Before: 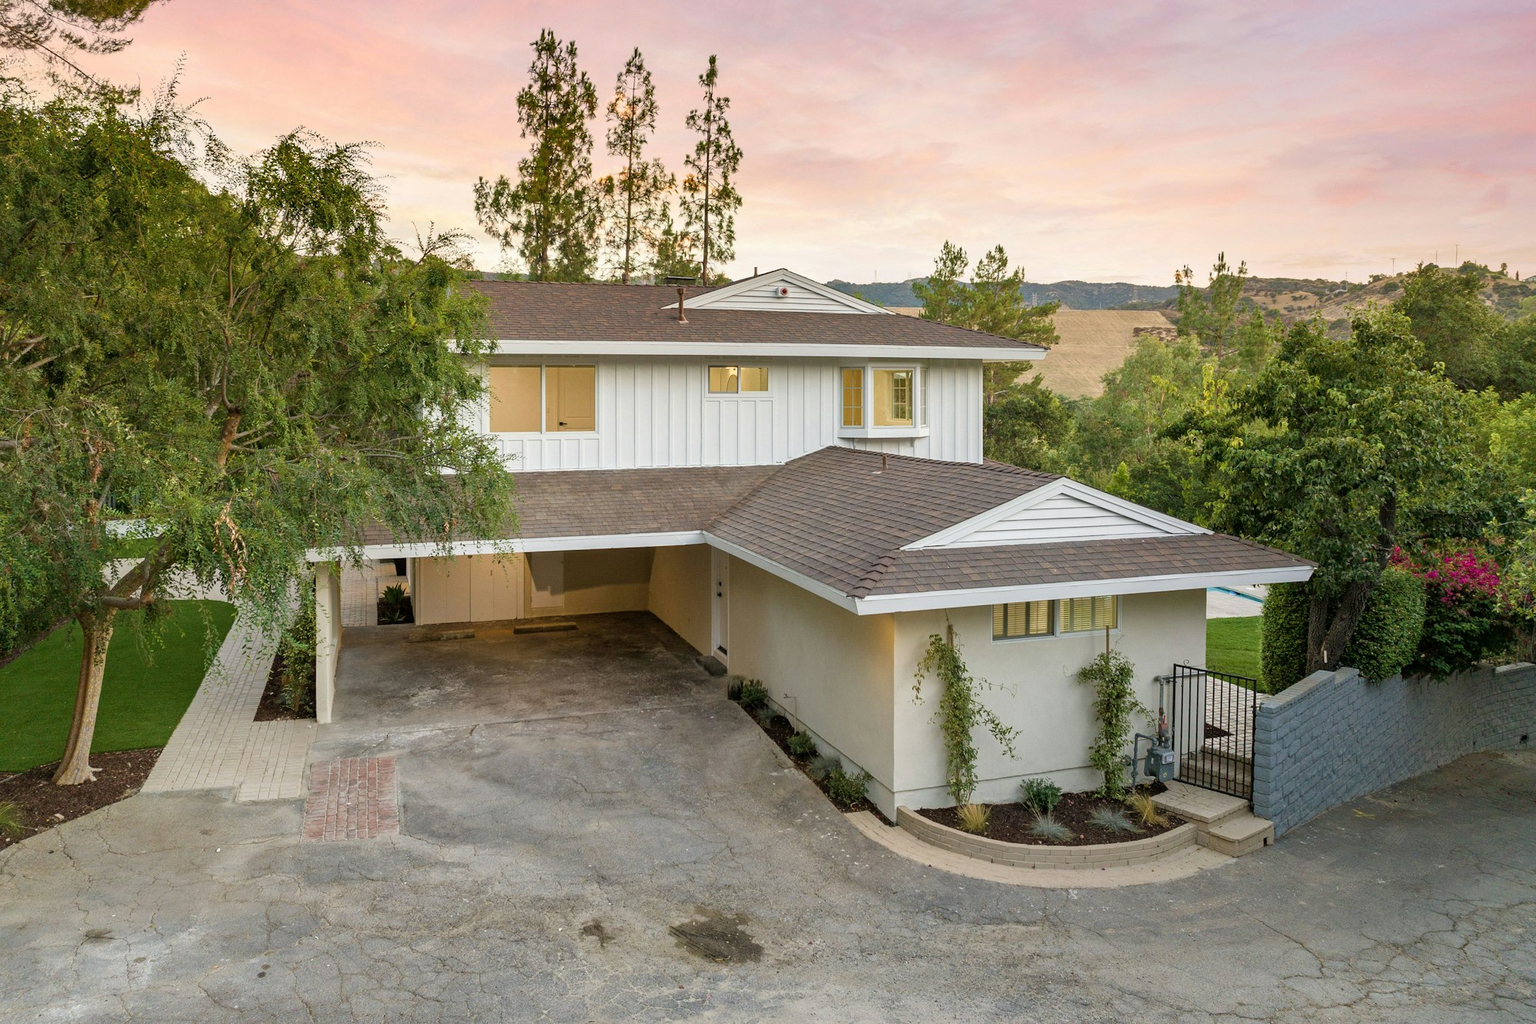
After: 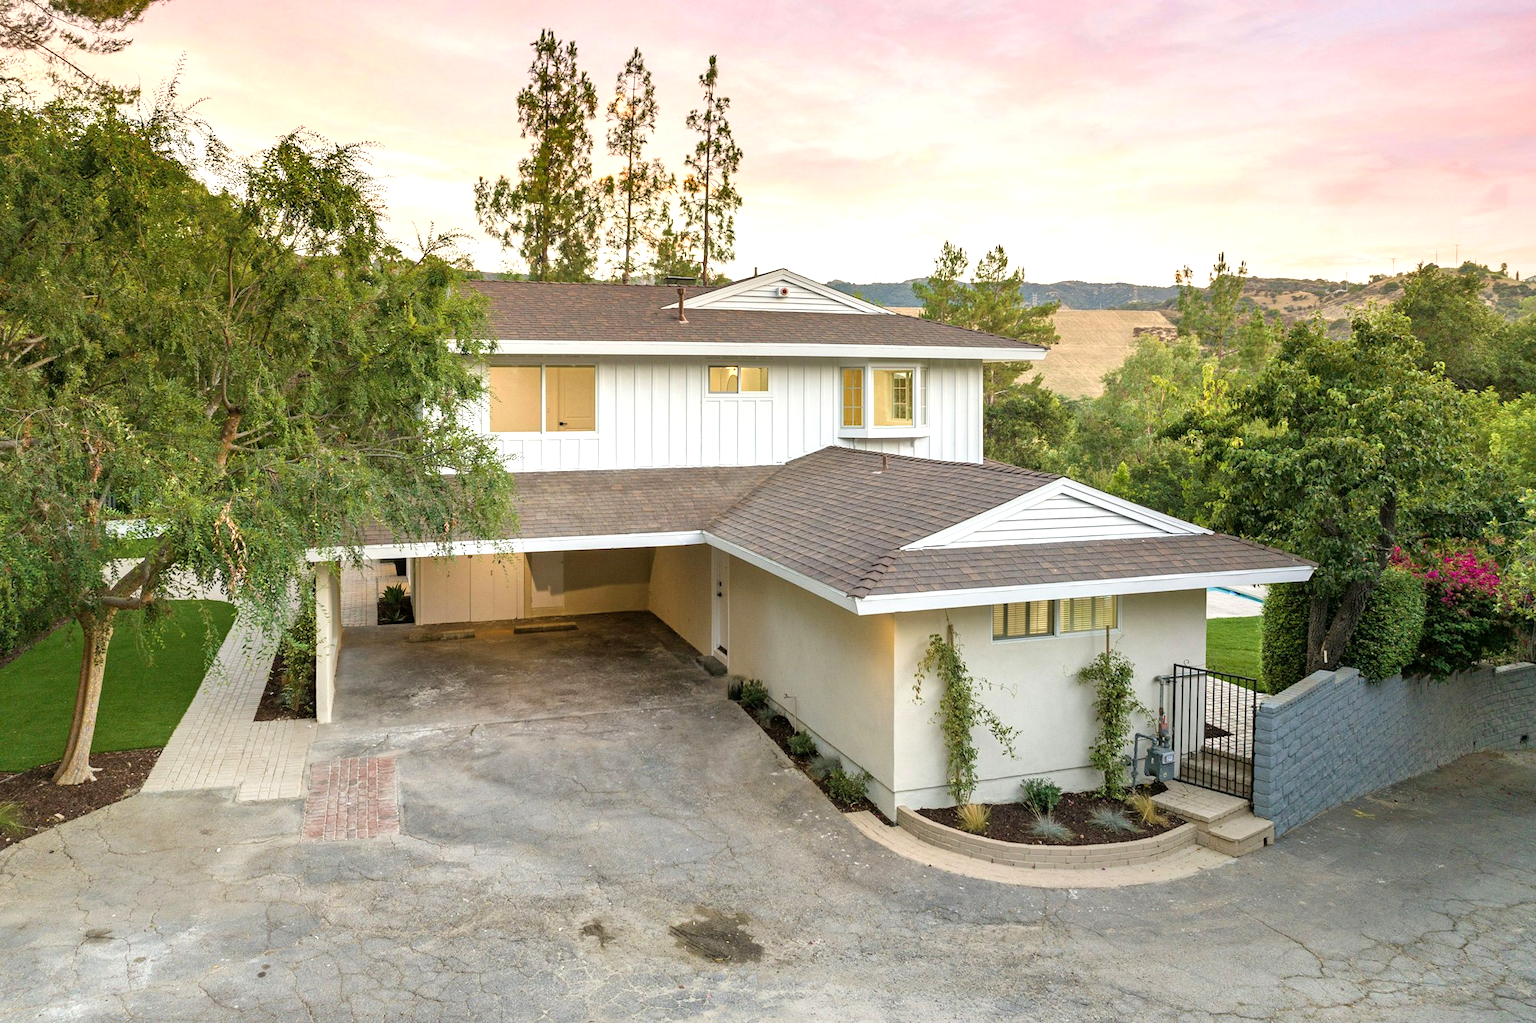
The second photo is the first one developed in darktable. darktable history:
exposure: exposure 0.555 EV, compensate exposure bias true, compensate highlight preservation false
